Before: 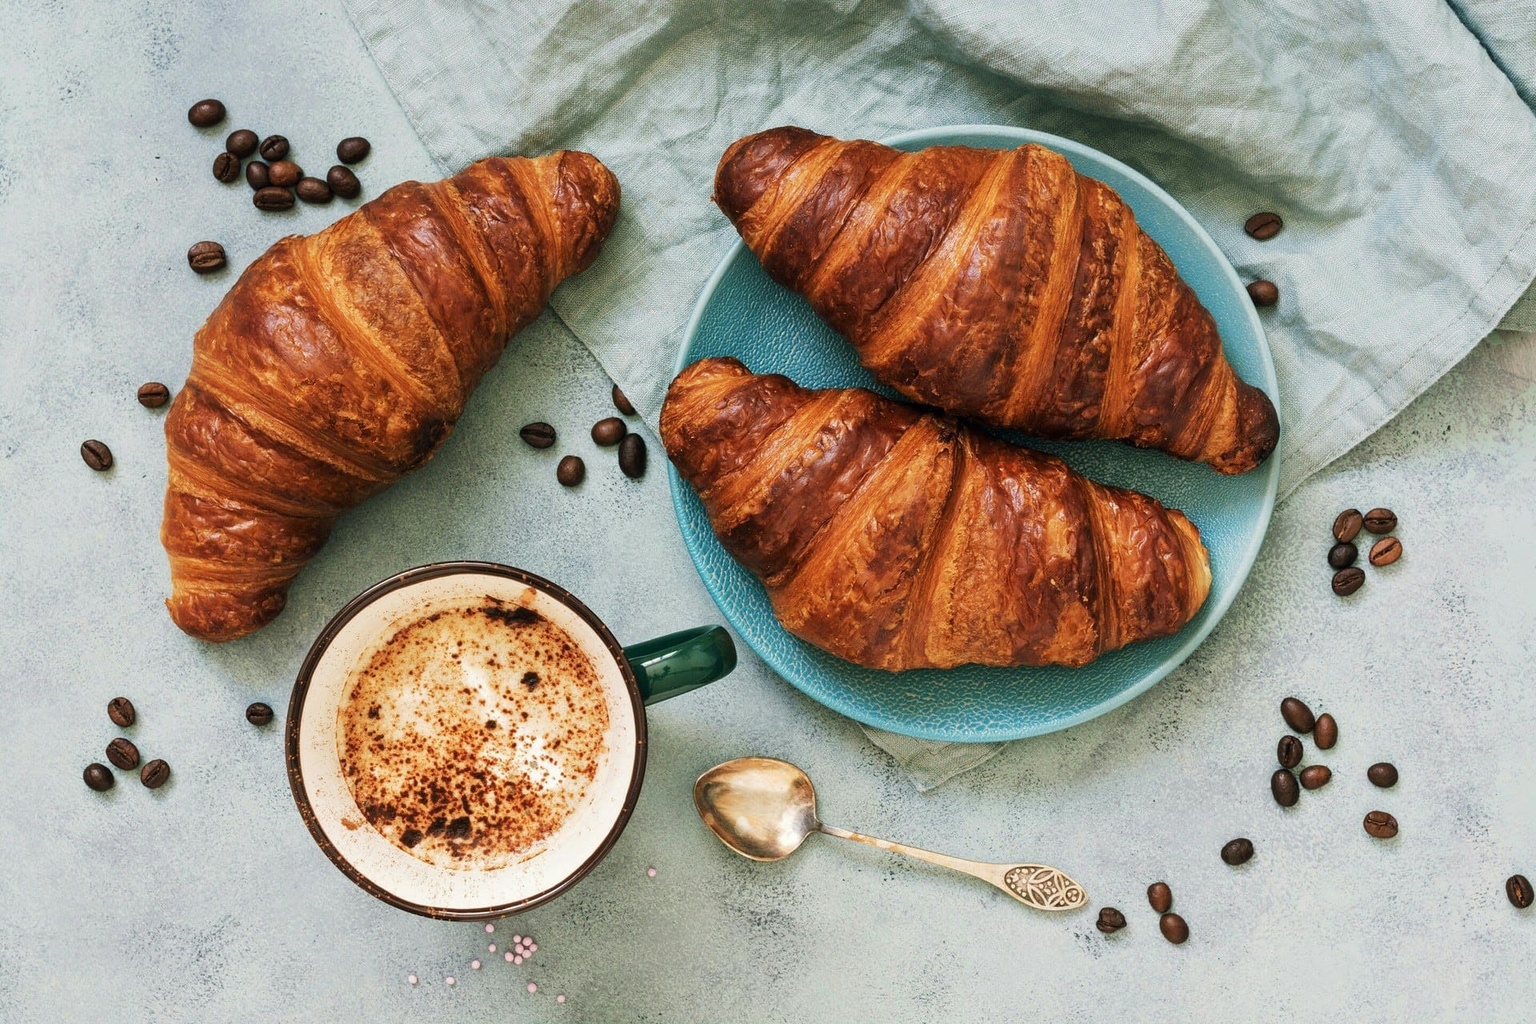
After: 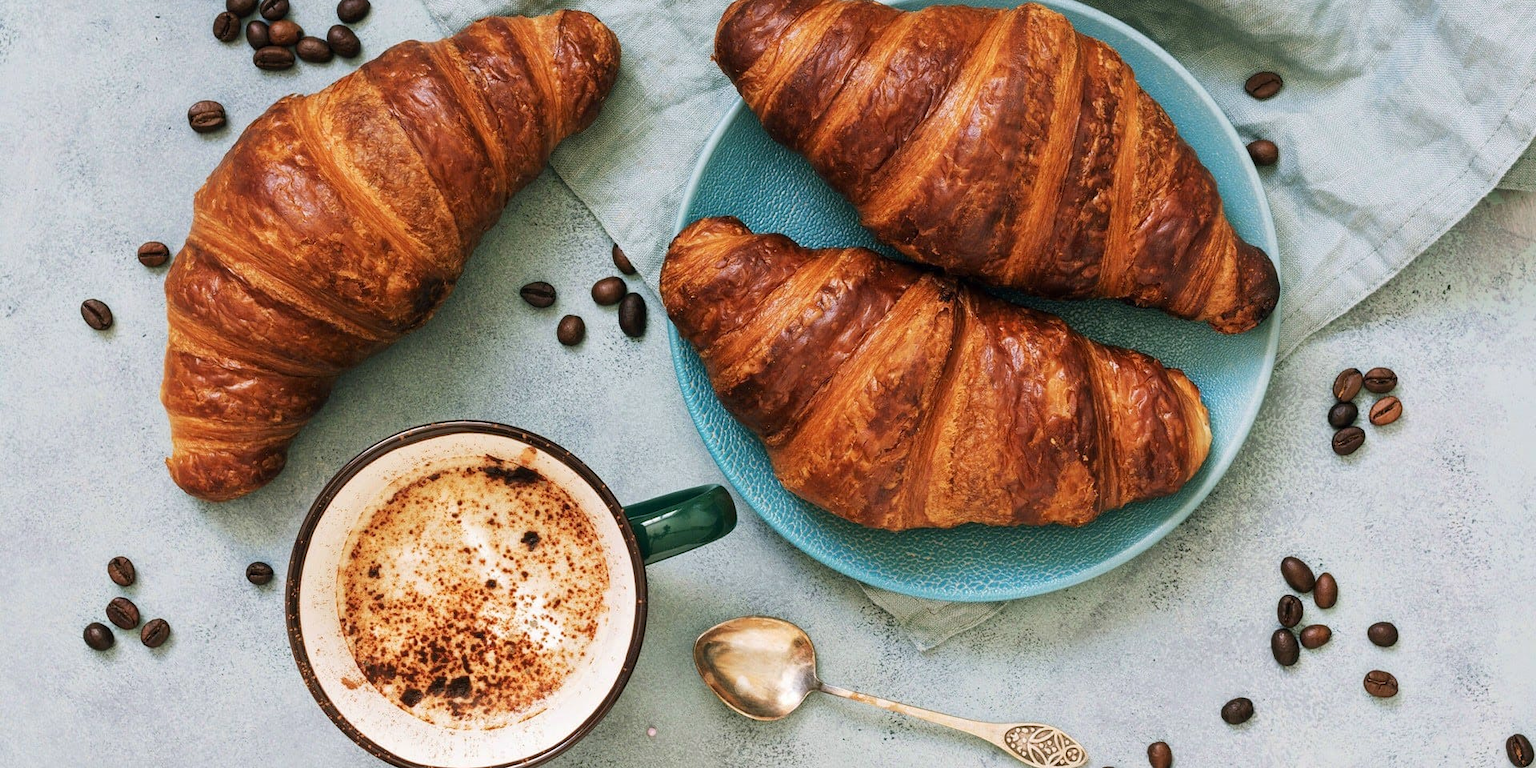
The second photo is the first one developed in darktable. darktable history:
crop: top 13.819%, bottom 11.169%
white balance: red 1.009, blue 1.027
